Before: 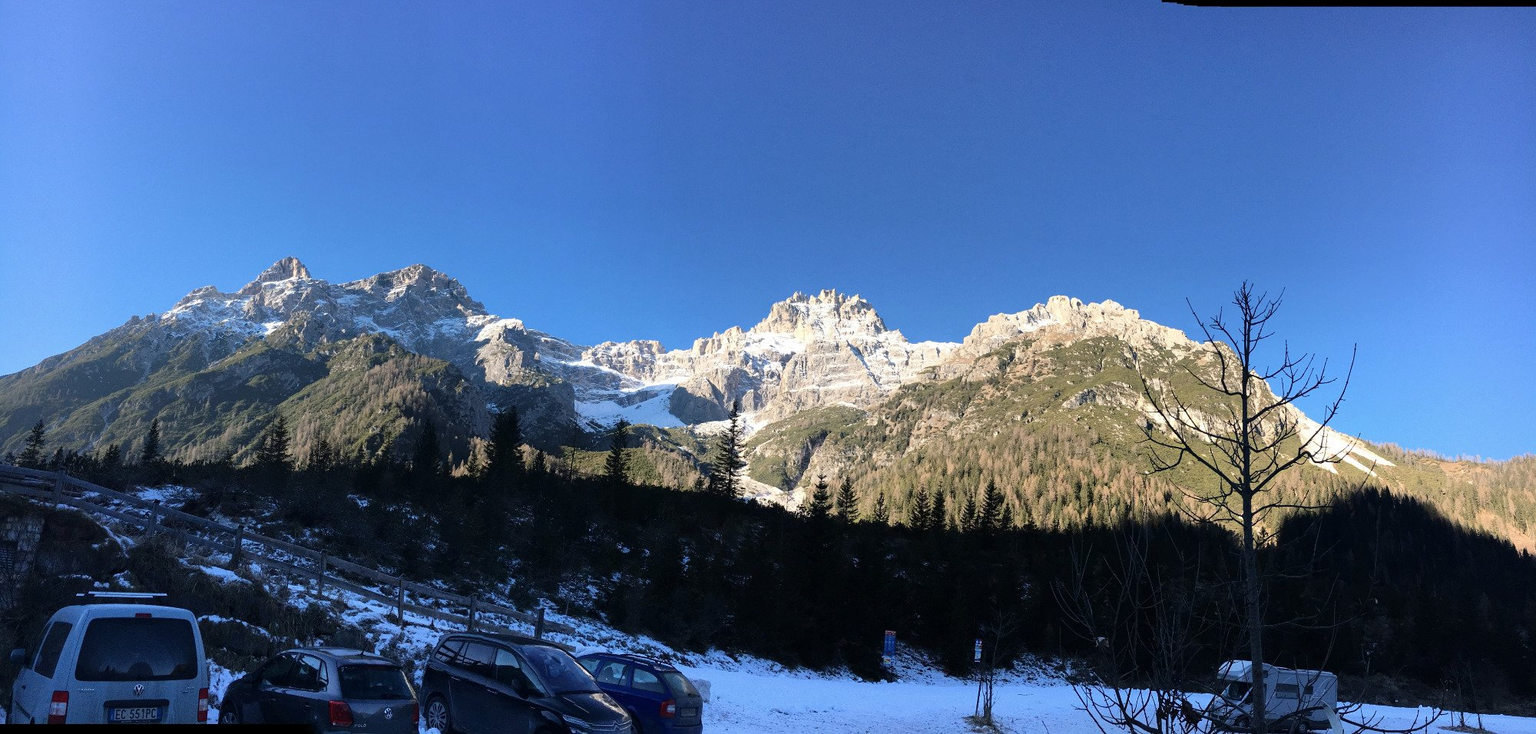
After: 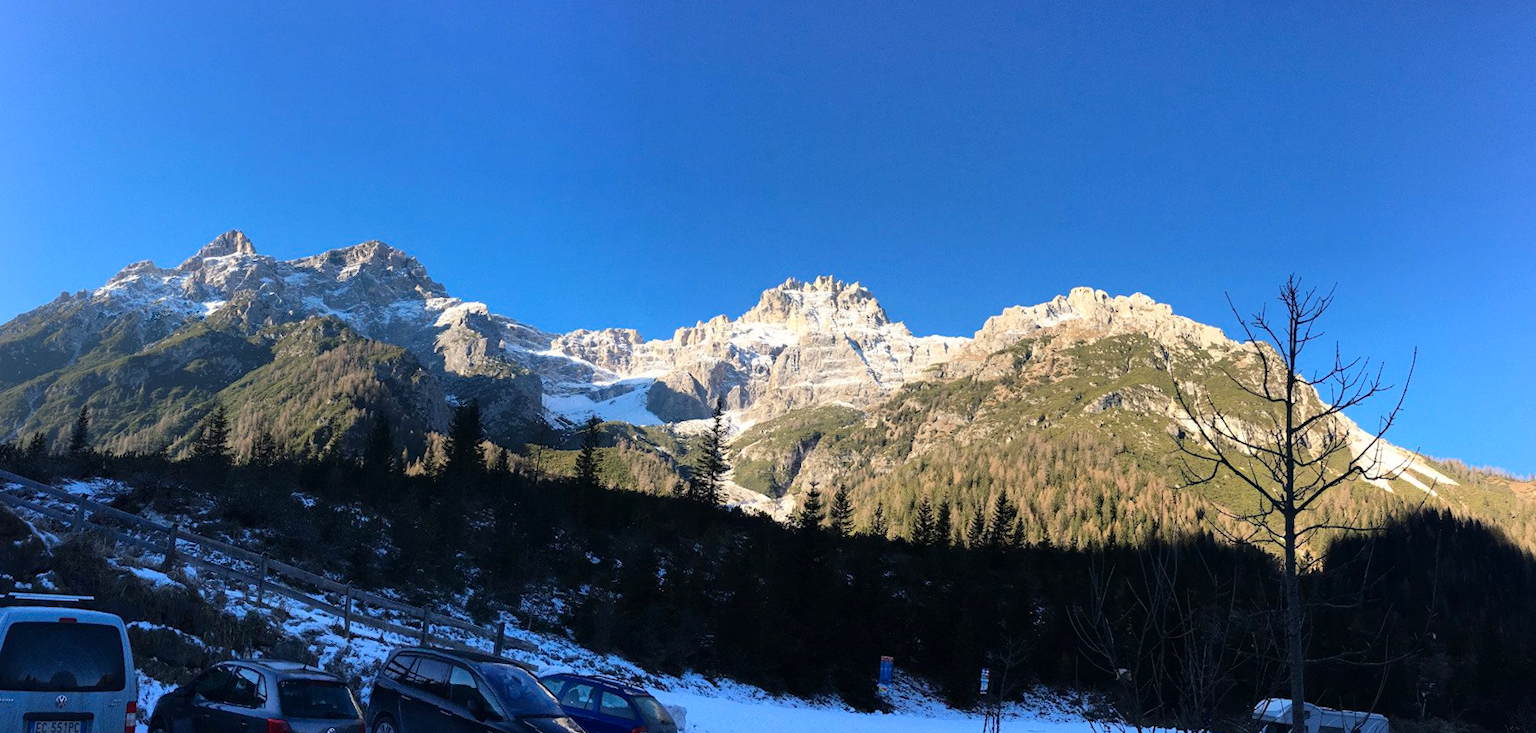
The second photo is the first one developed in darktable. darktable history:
white balance: red 1.009, blue 0.985
crop and rotate: angle -2.38°
color contrast: green-magenta contrast 1.2, blue-yellow contrast 1.2
rotate and perspective: rotation -1.32°, lens shift (horizontal) -0.031, crop left 0.015, crop right 0.985, crop top 0.047, crop bottom 0.982
